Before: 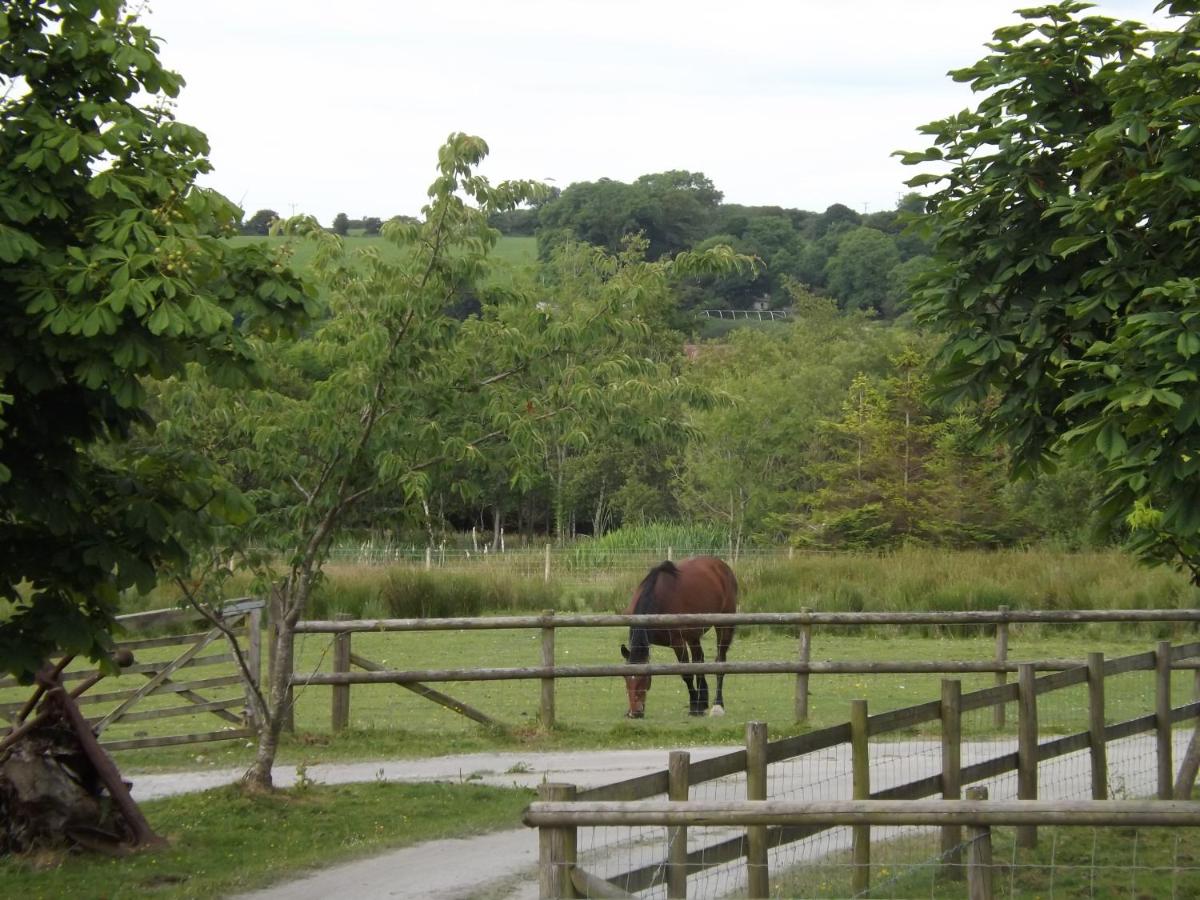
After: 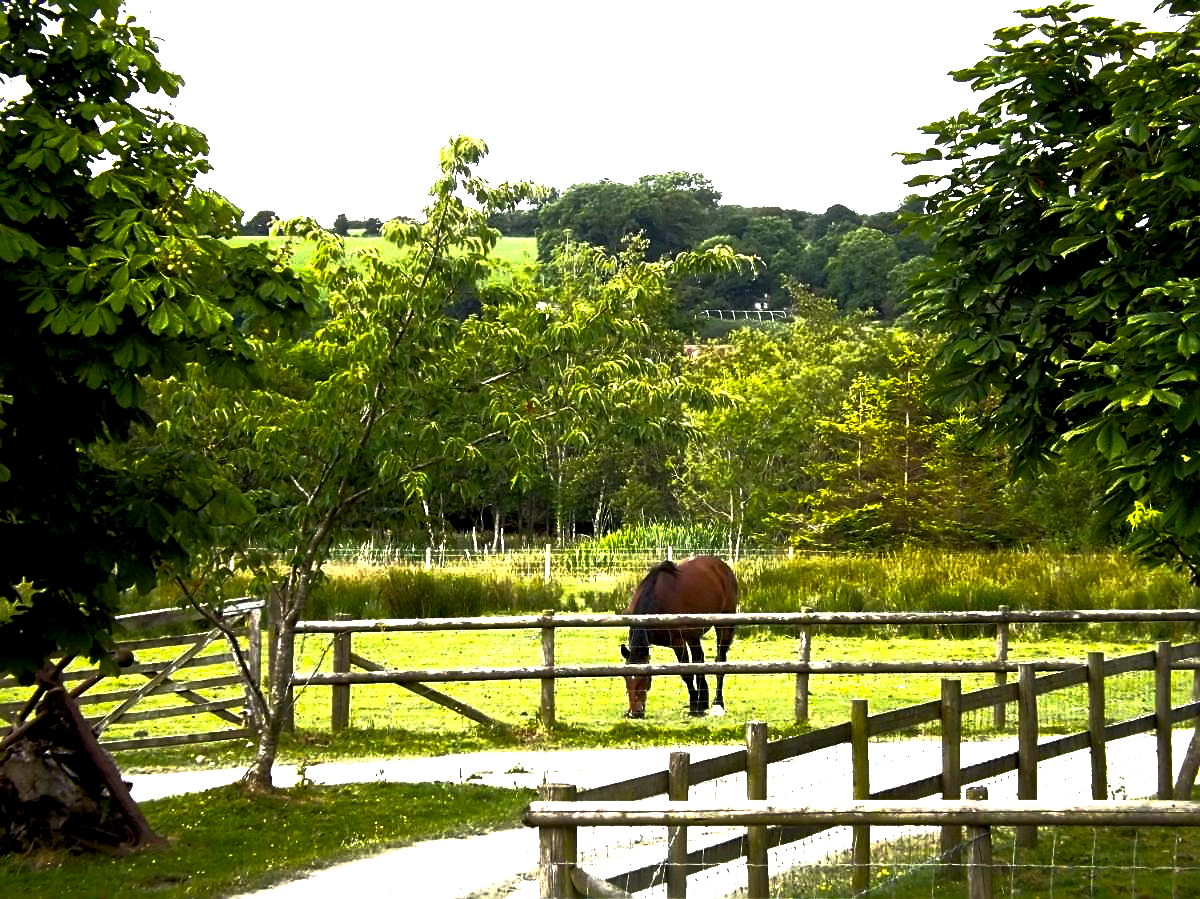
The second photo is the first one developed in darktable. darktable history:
exposure: black level correction 0.011, exposure -0.484 EV, compensate highlight preservation false
crop: bottom 0.056%
color balance rgb: highlights gain › chroma 2.014%, highlights gain › hue 65.64°, perceptual saturation grading › global saturation 19.766%, perceptual brilliance grading › global brilliance 34.579%, perceptual brilliance grading › highlights 50.115%, perceptual brilliance grading › mid-tones 59.036%, perceptual brilliance grading › shadows 34.783%
sharpen: on, module defaults
base curve: curves: ch0 [(0, 0) (0.564, 0.291) (0.802, 0.731) (1, 1)]
